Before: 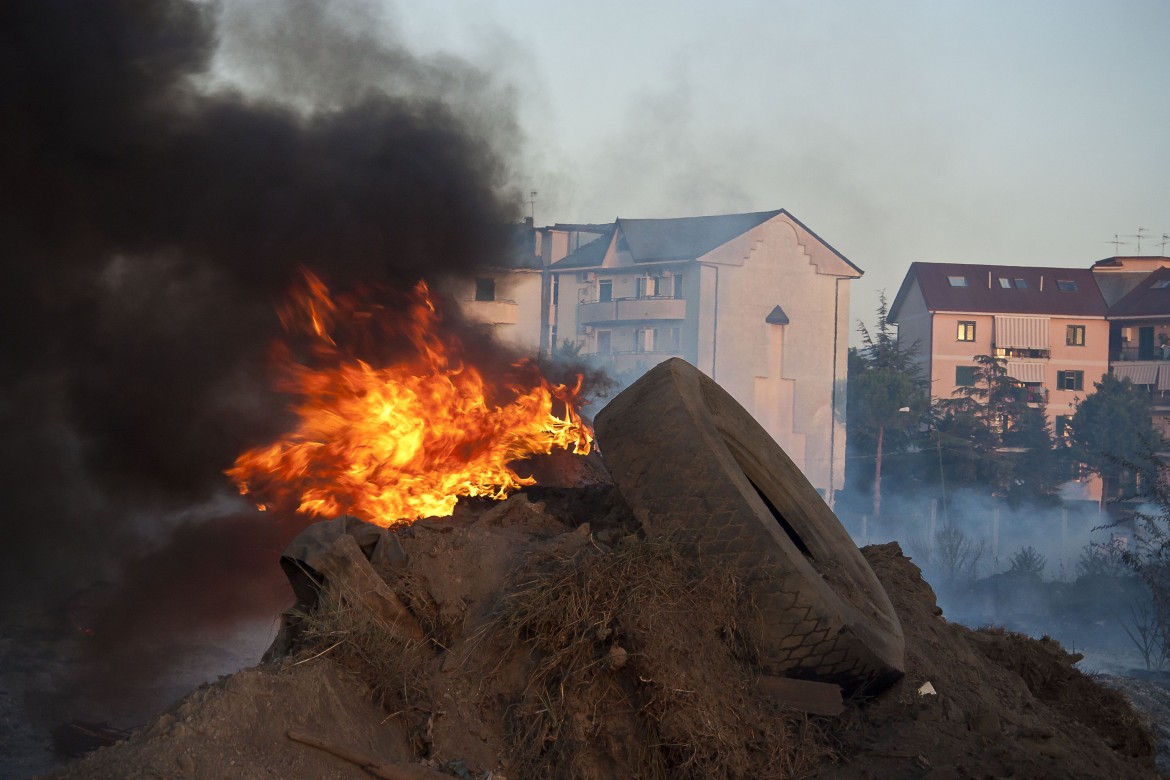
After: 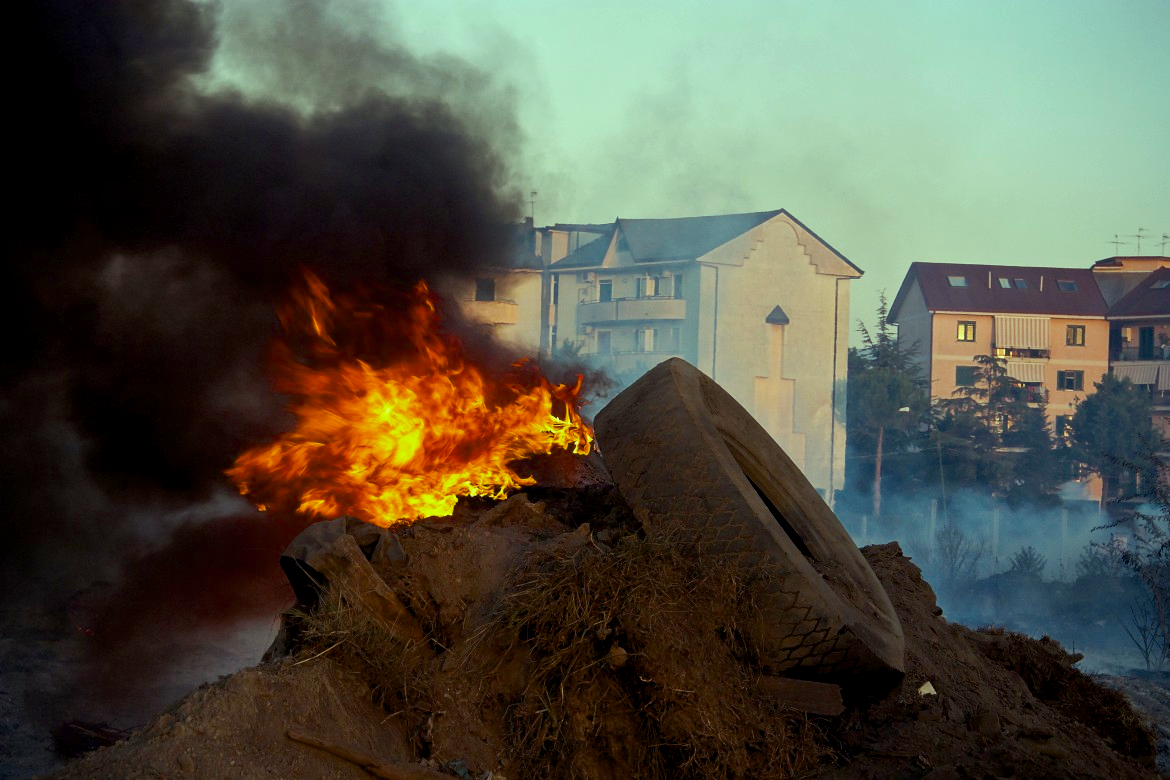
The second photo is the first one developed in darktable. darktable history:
color balance rgb: power › luminance -3.636%, power › hue 144.15°, highlights gain › luminance 15.201%, highlights gain › chroma 6.967%, highlights gain › hue 122.74°, global offset › luminance -0.859%, perceptual saturation grading › global saturation 19.5%, saturation formula JzAzBz (2021)
